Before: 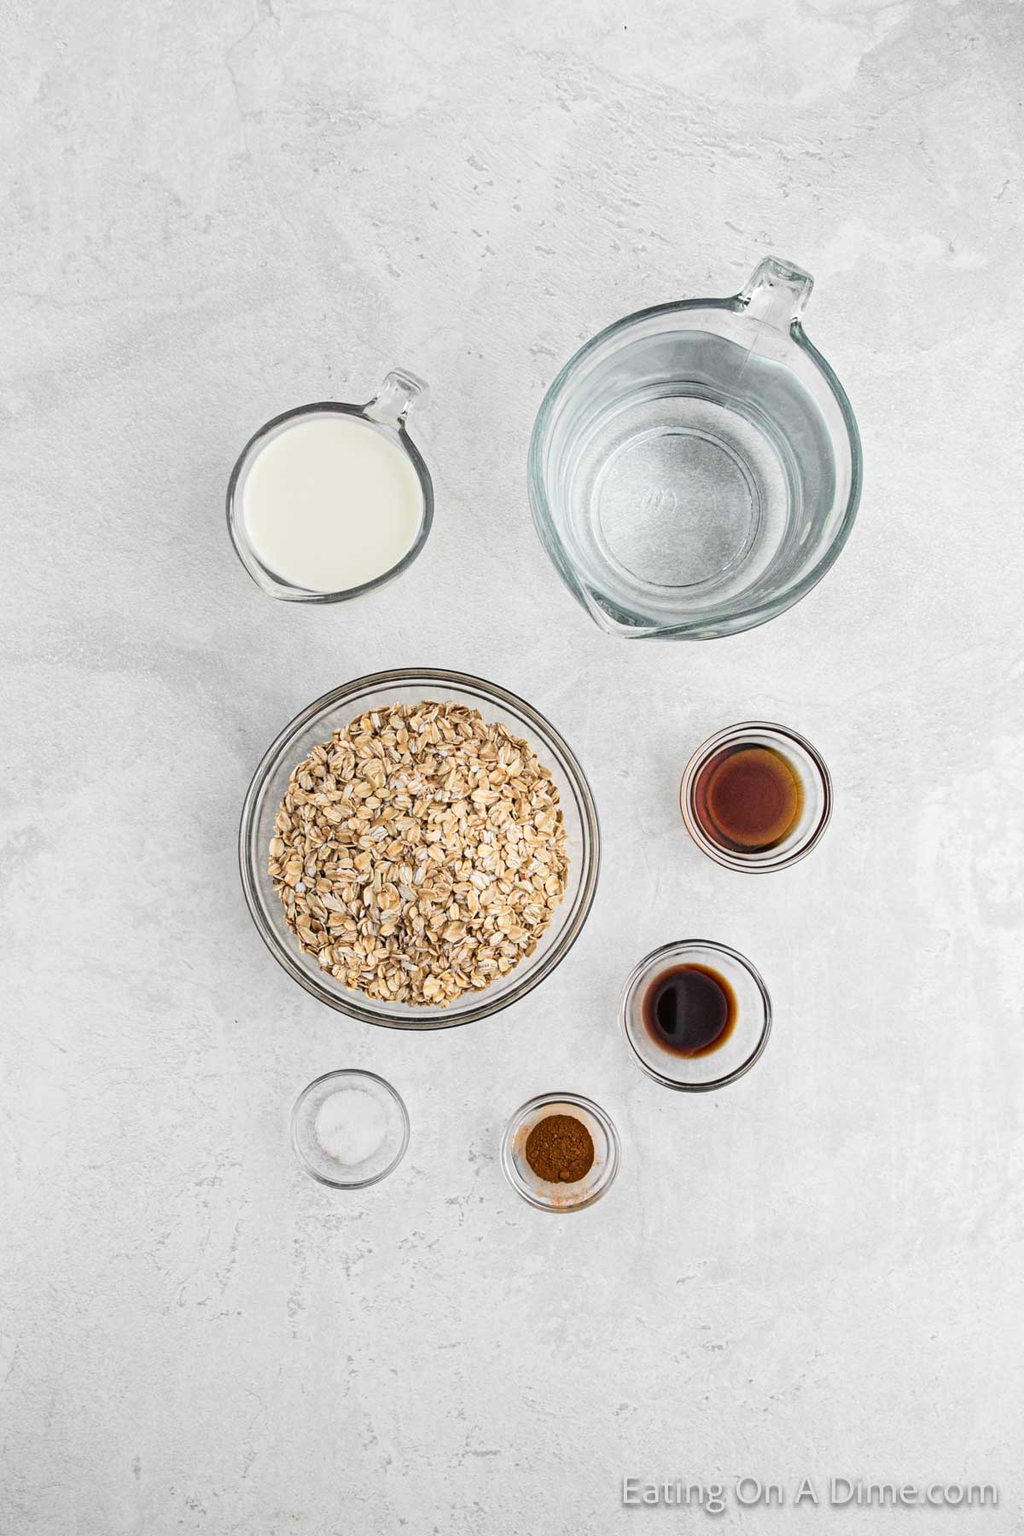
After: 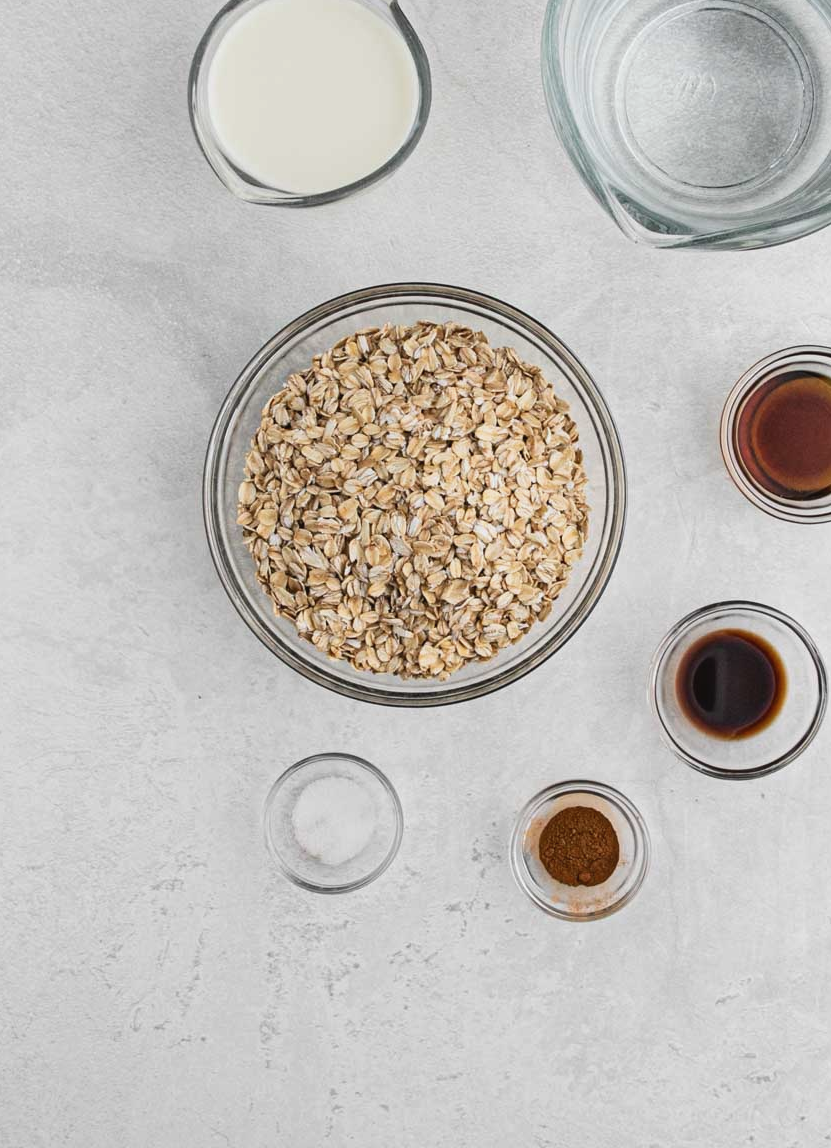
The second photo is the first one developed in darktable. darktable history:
contrast brightness saturation: contrast -0.078, brightness -0.044, saturation -0.113
crop: left 6.487%, top 27.83%, right 24.204%, bottom 8.381%
